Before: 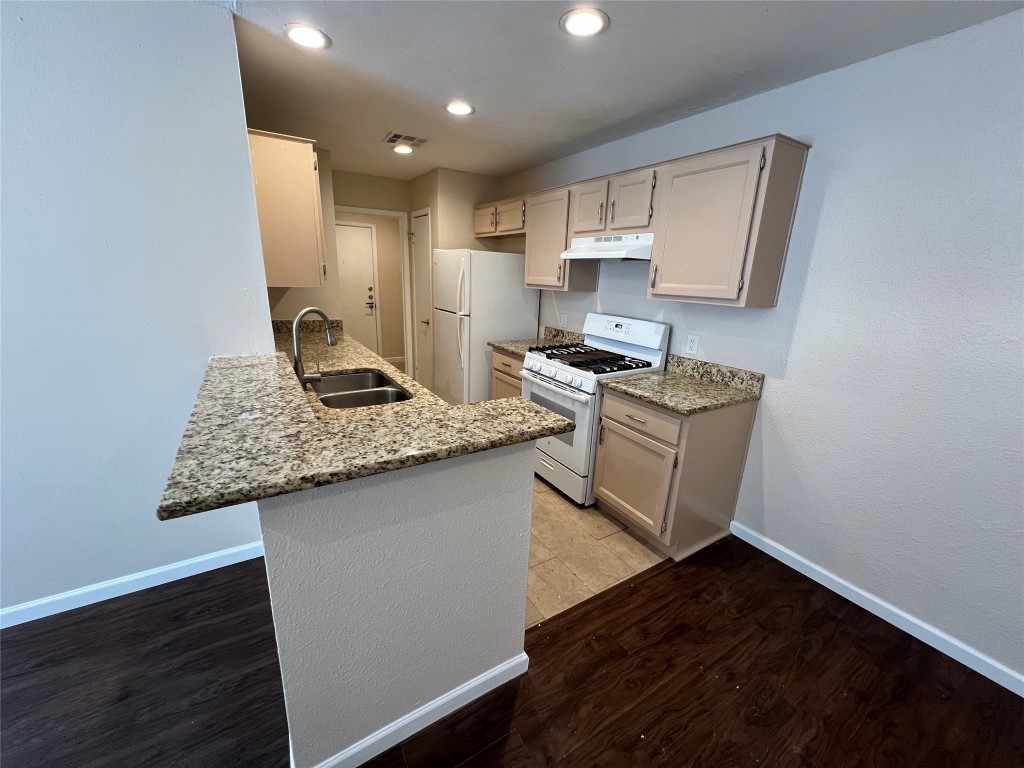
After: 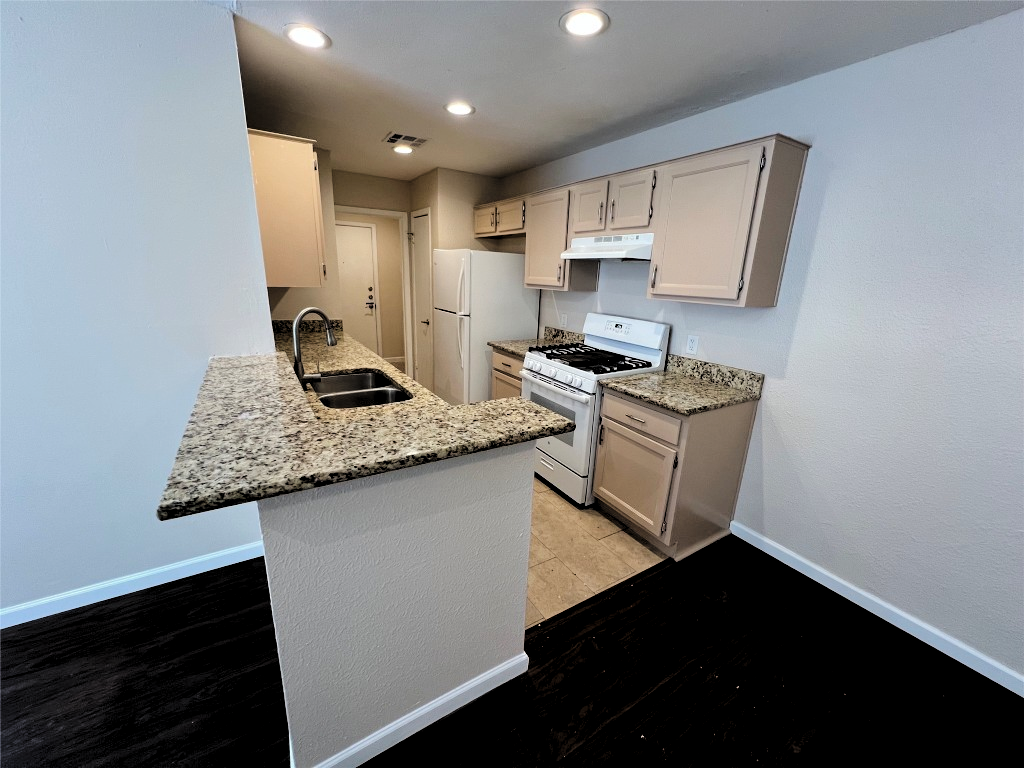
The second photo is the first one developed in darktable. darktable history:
levels: levels [0.116, 0.574, 1]
tone curve: curves: ch0 [(0, 0) (0.003, 0.031) (0.011, 0.033) (0.025, 0.038) (0.044, 0.049) (0.069, 0.059) (0.1, 0.071) (0.136, 0.093) (0.177, 0.142) (0.224, 0.204) (0.277, 0.292) (0.335, 0.387) (0.399, 0.484) (0.468, 0.567) (0.543, 0.643) (0.623, 0.712) (0.709, 0.776) (0.801, 0.837) (0.898, 0.903) (1, 1)], color space Lab, linked channels, preserve colors none
